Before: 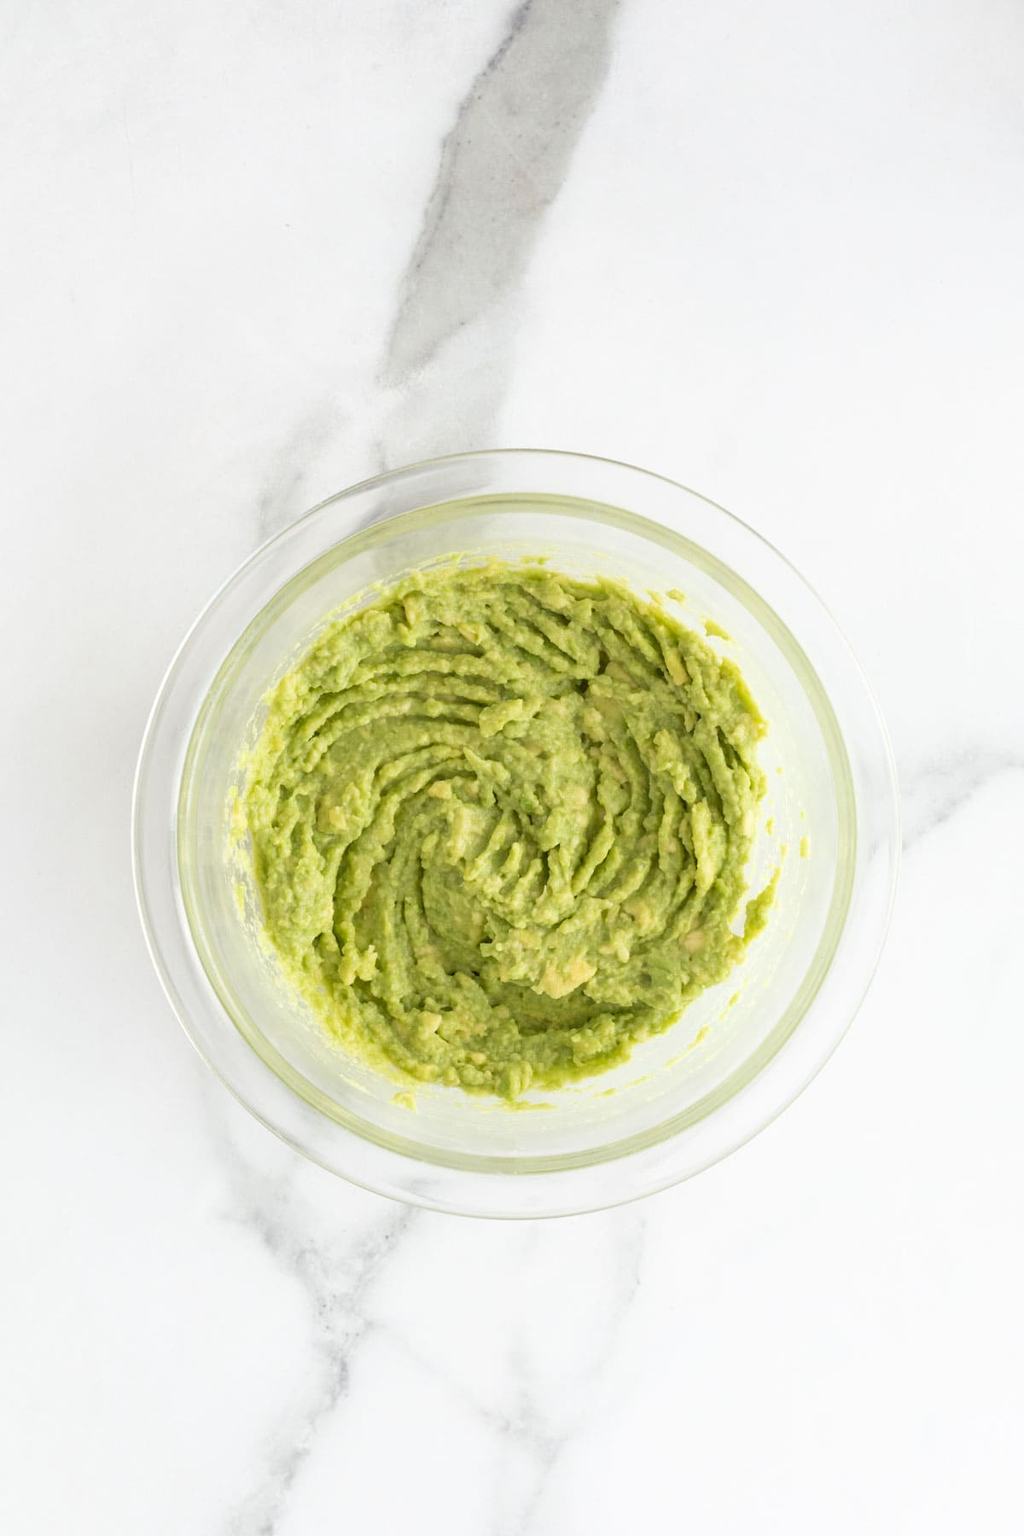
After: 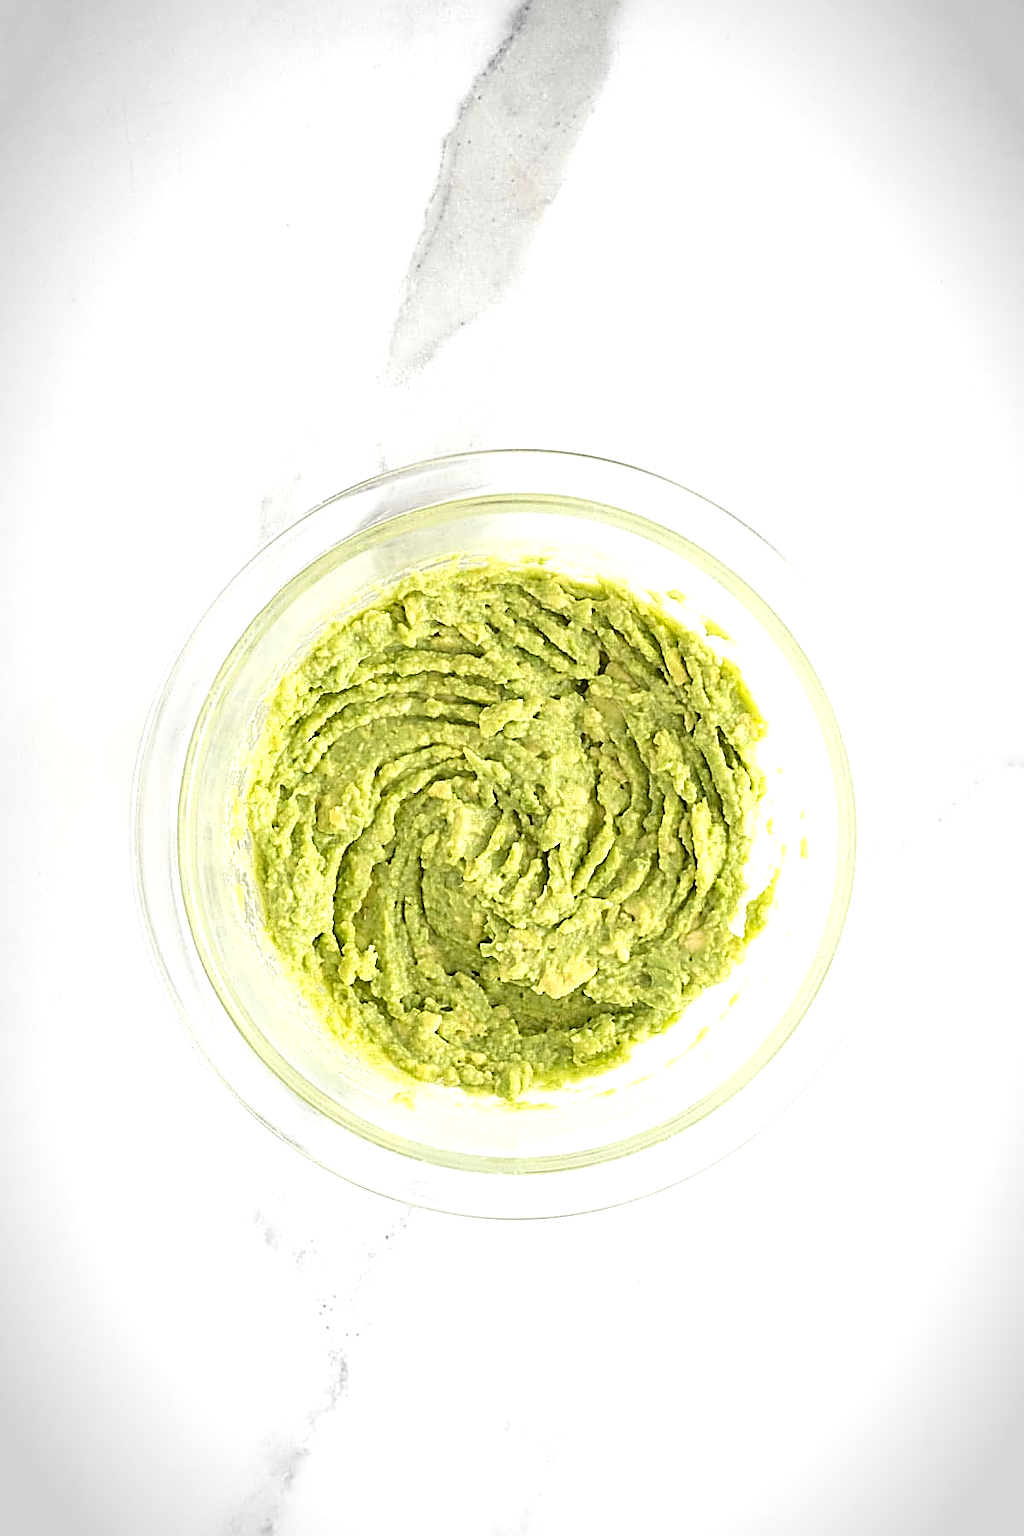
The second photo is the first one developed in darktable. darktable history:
exposure: black level correction 0, exposure 0.5 EV, compensate highlight preservation false
sharpen: amount 2
vignetting: automatic ratio true
